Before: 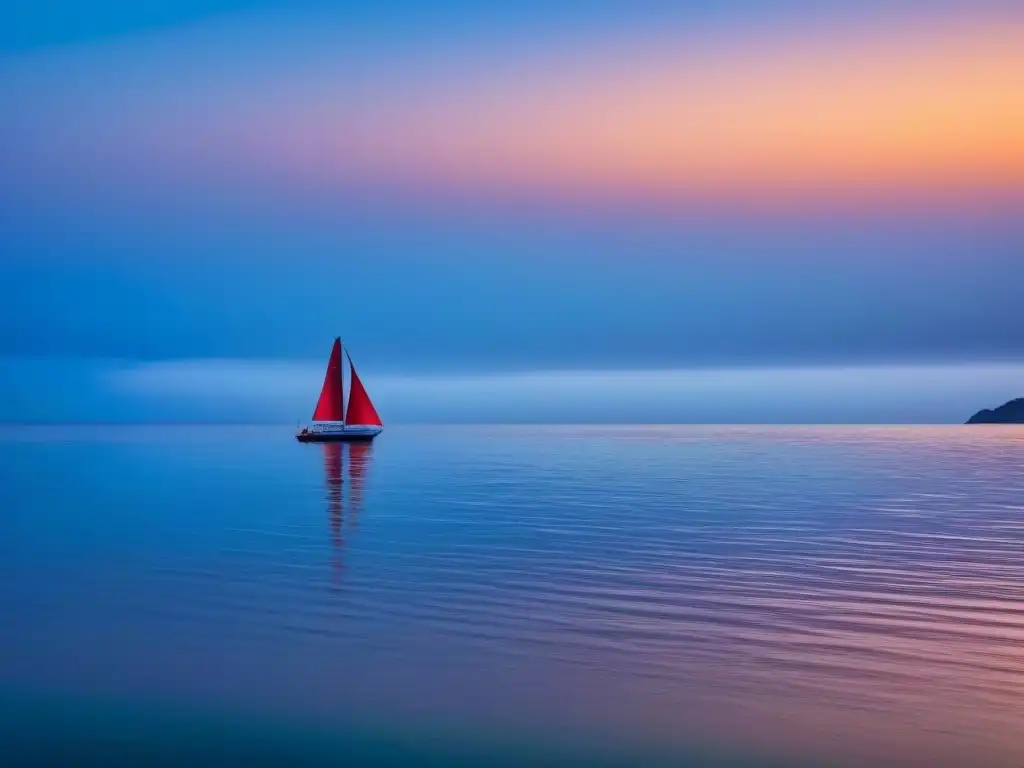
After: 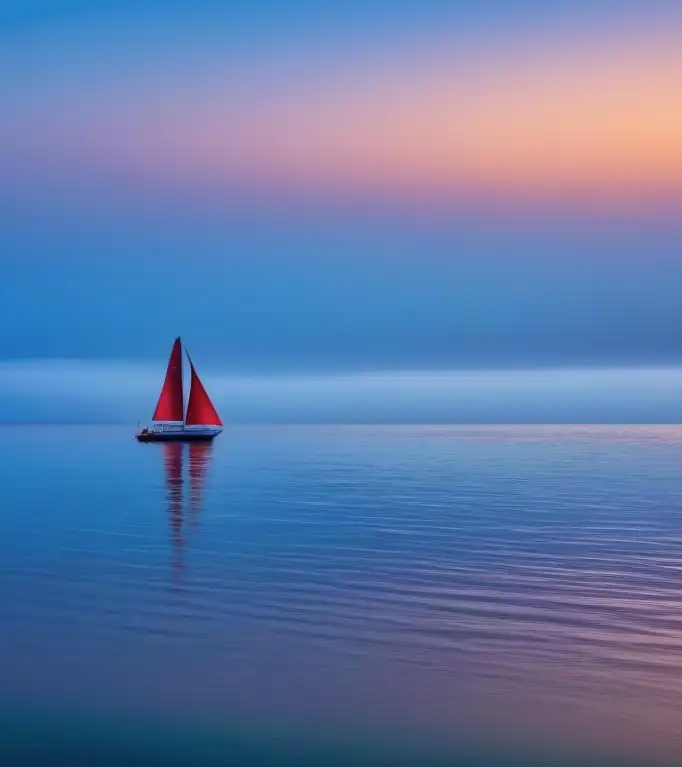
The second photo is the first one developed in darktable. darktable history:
crop and rotate: left 15.629%, right 17.747%
contrast brightness saturation: saturation -0.07
